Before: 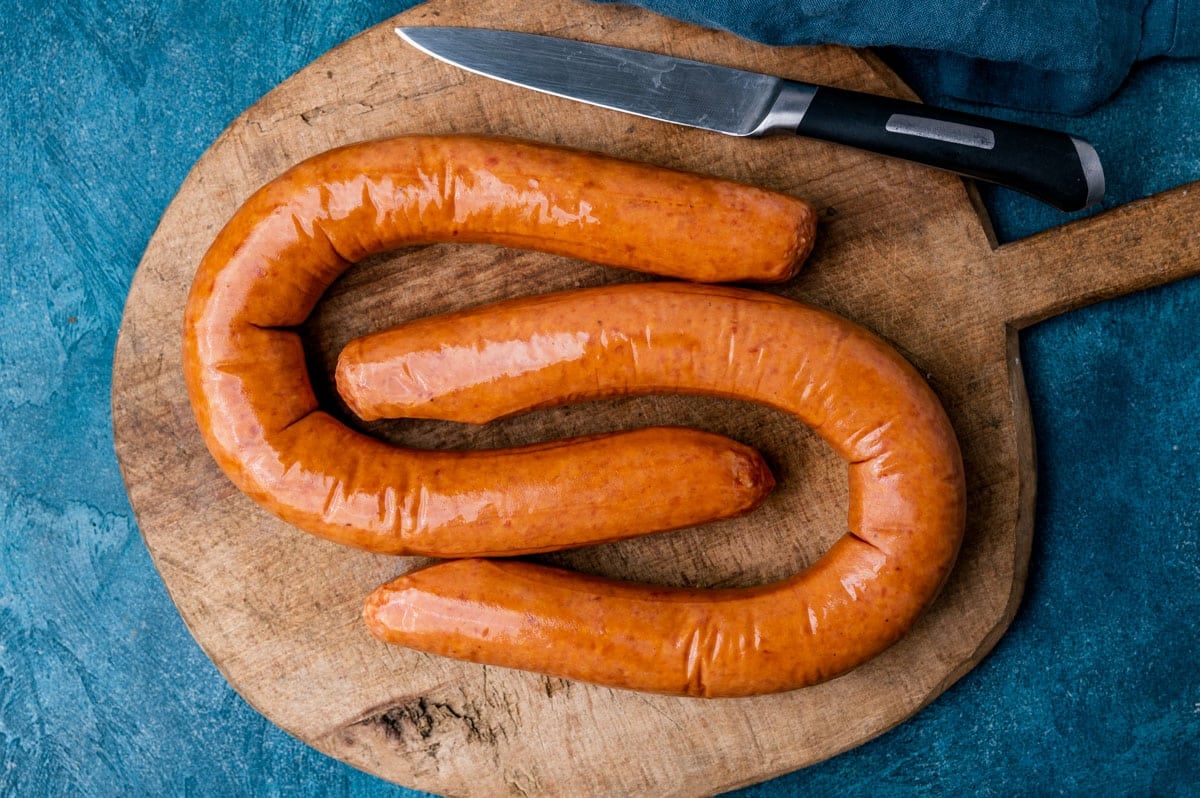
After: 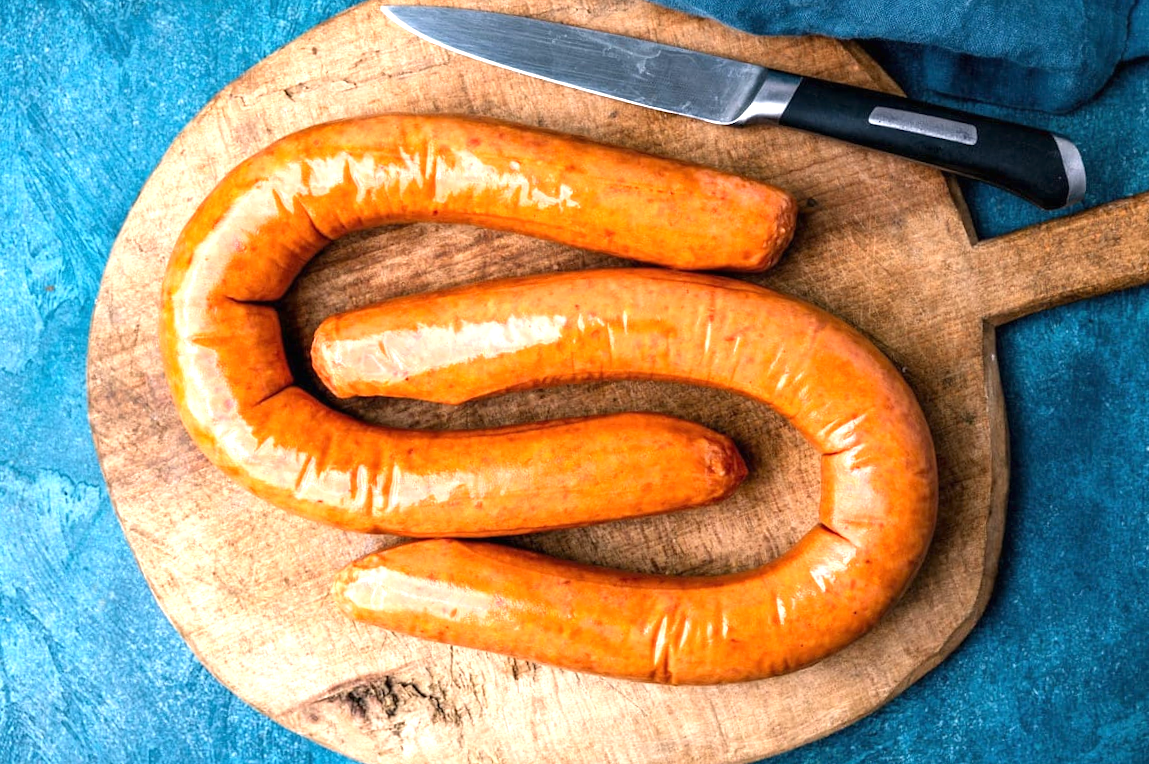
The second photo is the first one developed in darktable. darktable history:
crop and rotate: angle -1.69°
exposure: black level correction 0, exposure 1.2 EV, compensate exposure bias true, compensate highlight preservation false
